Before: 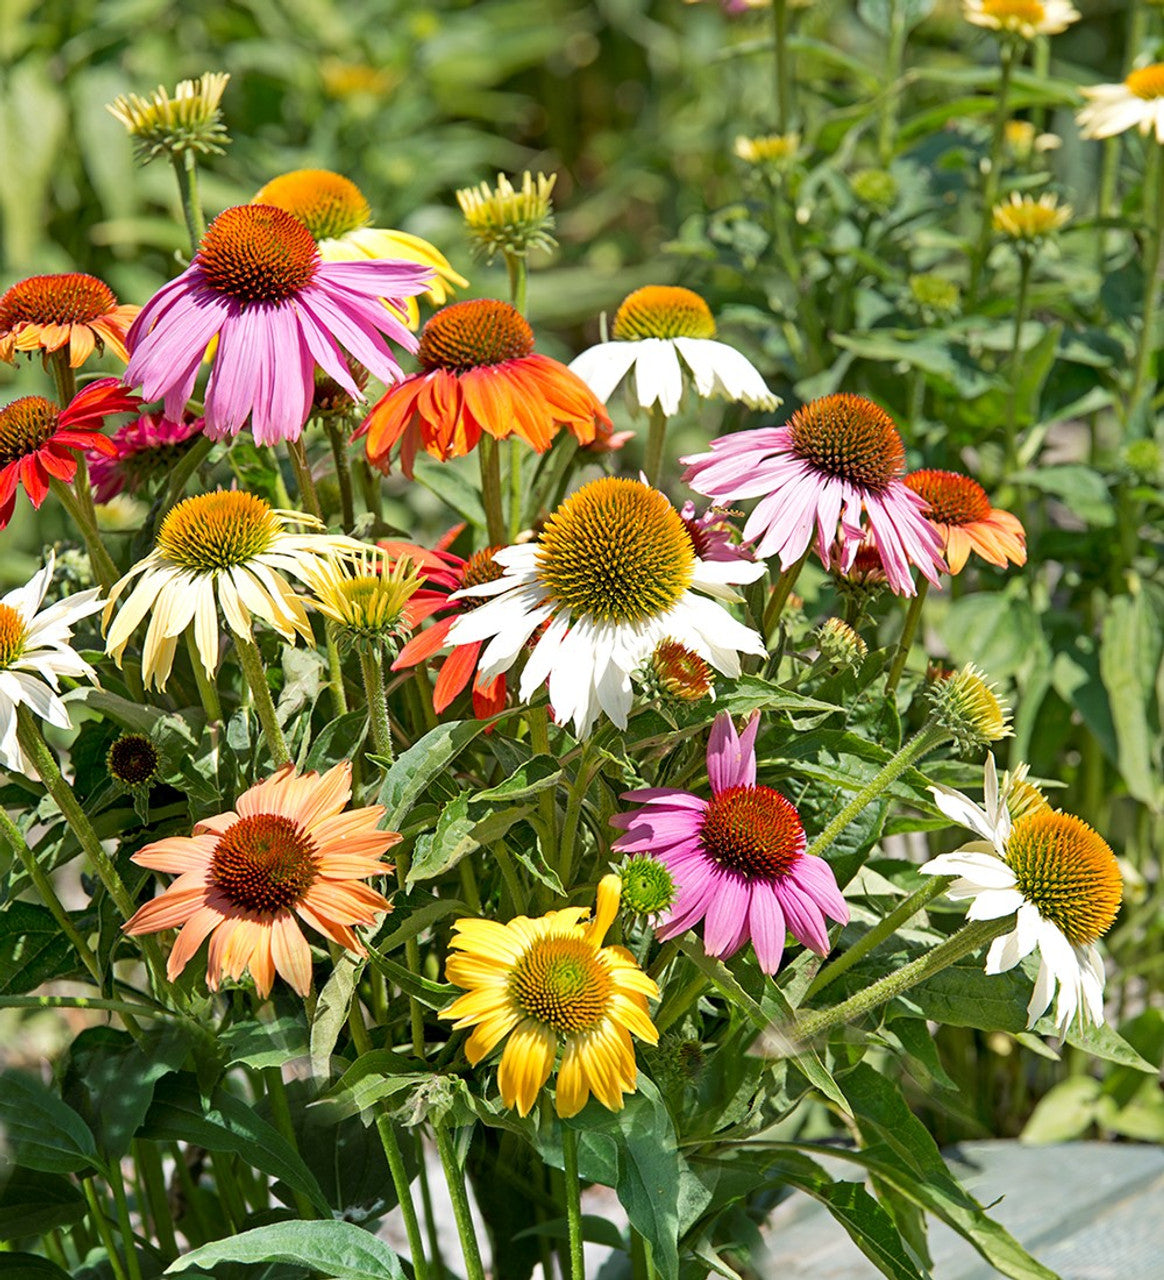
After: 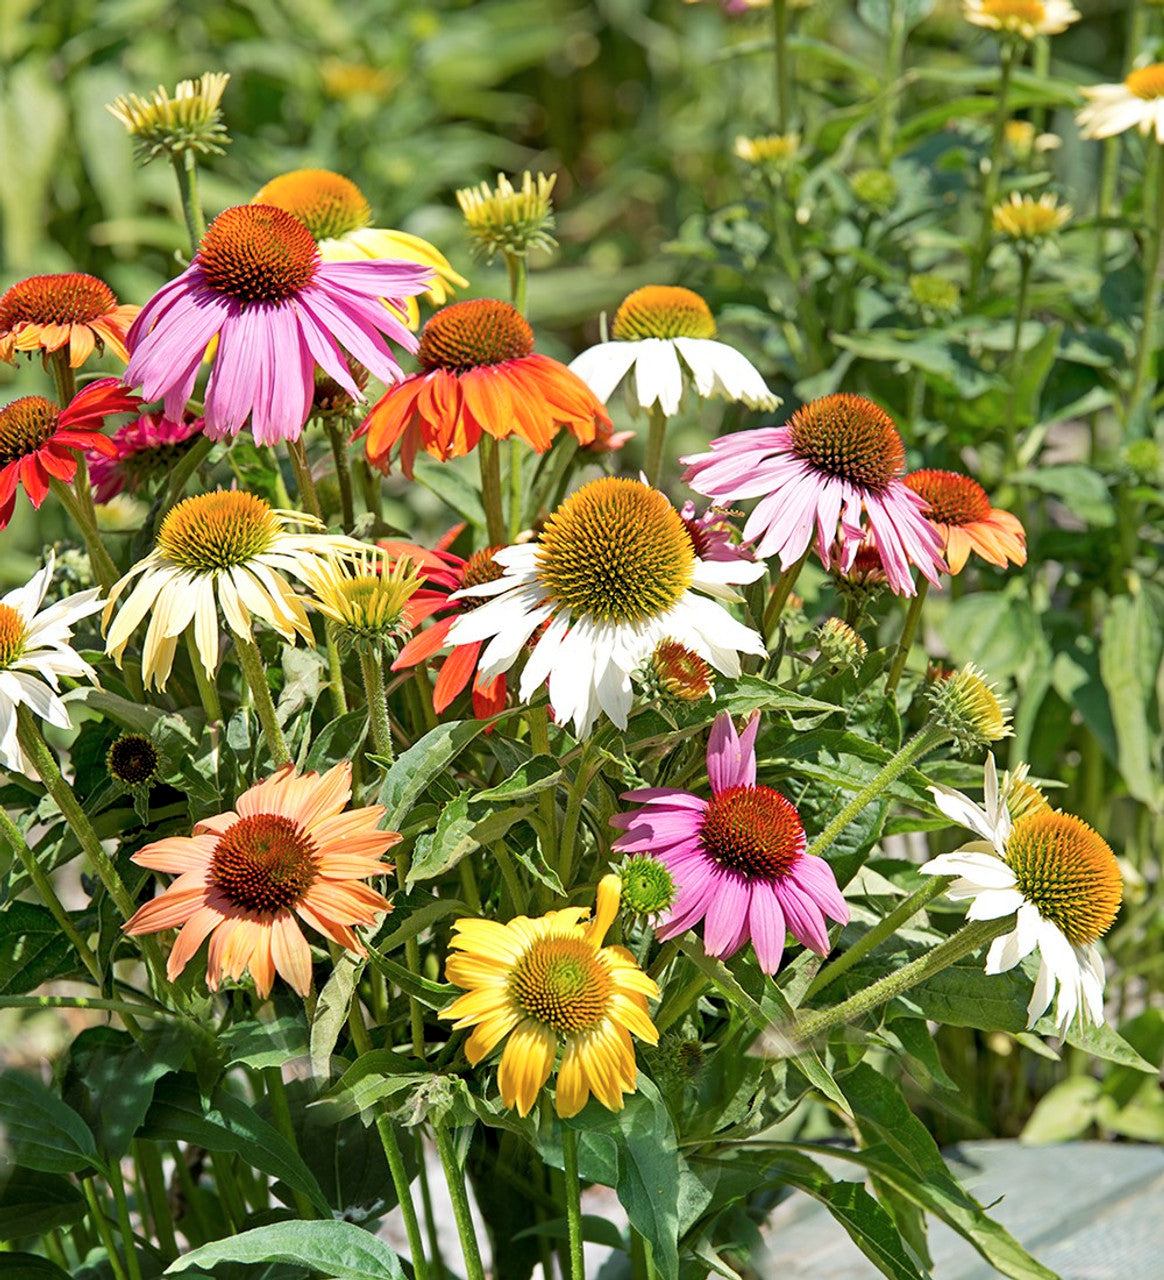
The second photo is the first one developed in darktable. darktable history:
color balance rgb: perceptual saturation grading › global saturation -3%
levels: levels [0.018, 0.493, 1]
